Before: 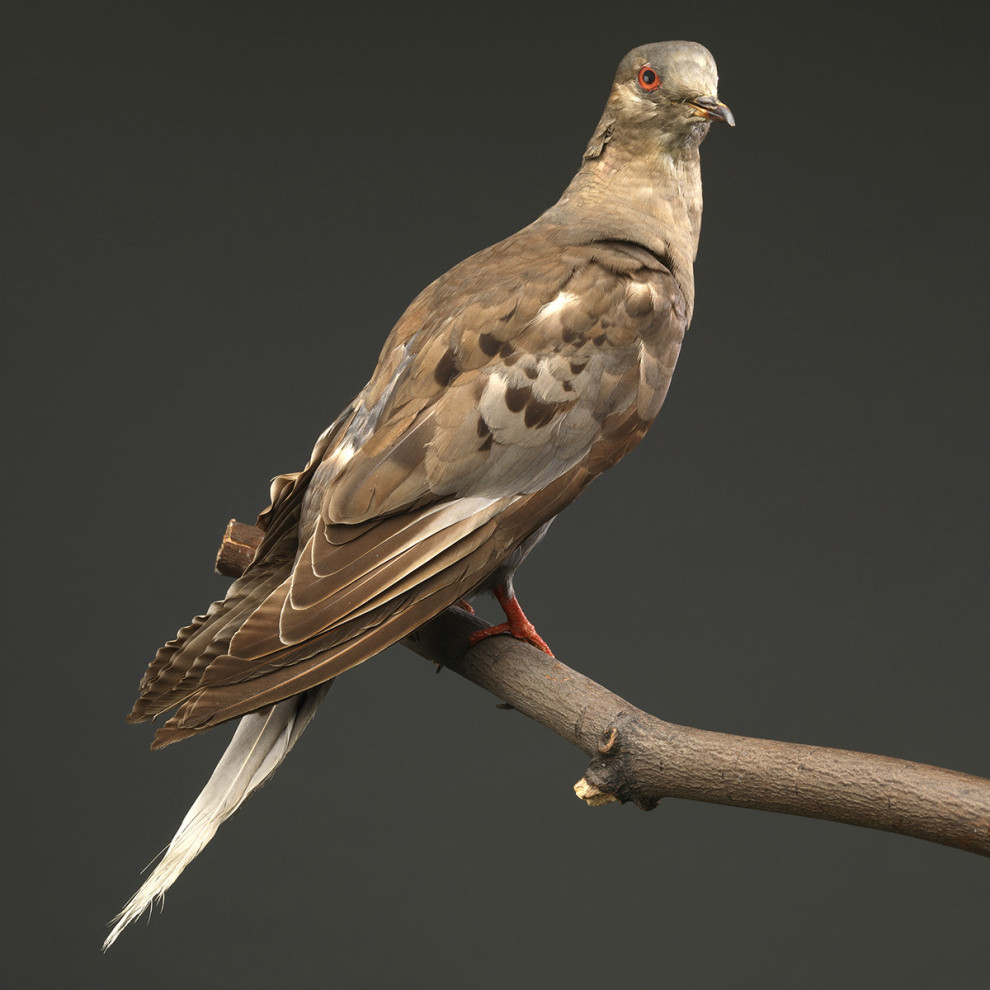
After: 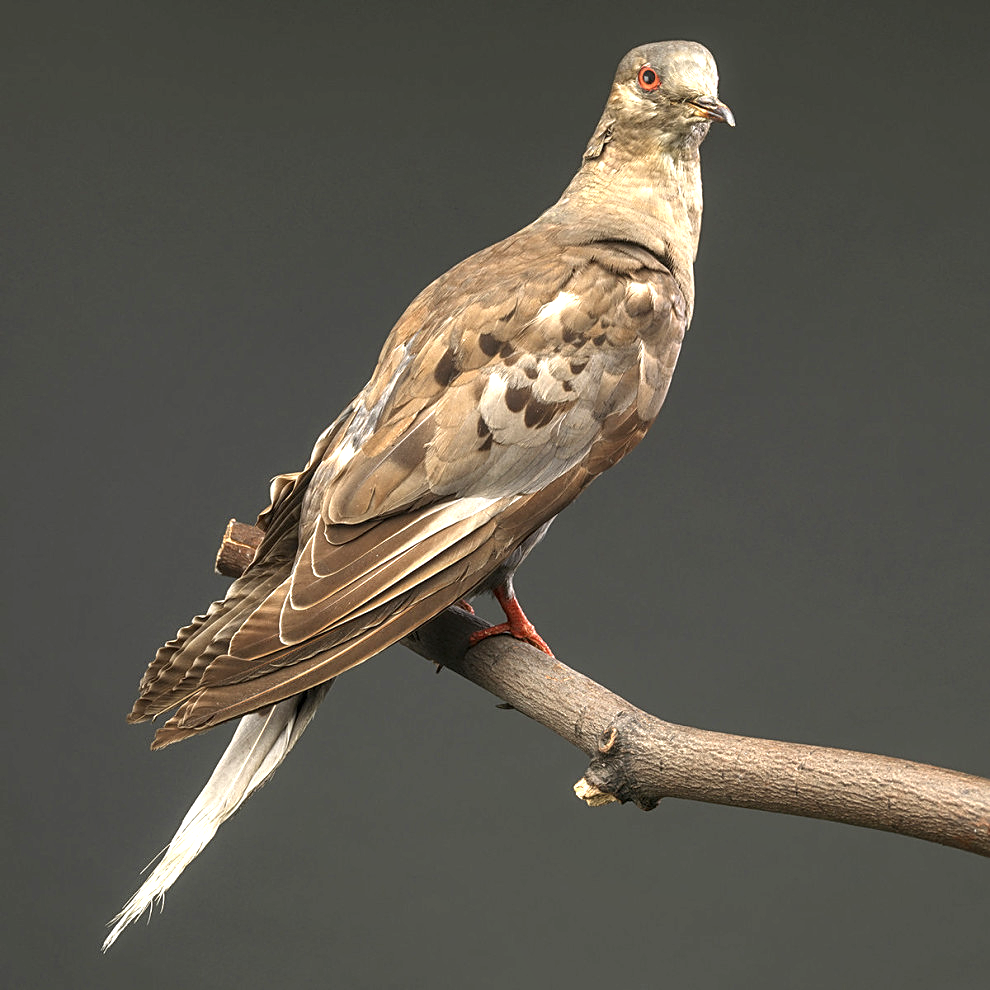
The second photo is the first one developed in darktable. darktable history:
local contrast: on, module defaults
sharpen: on, module defaults
exposure: black level correction 0, exposure 0.7 EV, compensate exposure bias true, compensate highlight preservation false
shadows and highlights: shadows 30.63, highlights -63.22, shadows color adjustment 98%, highlights color adjustment 58.61%, soften with gaussian
